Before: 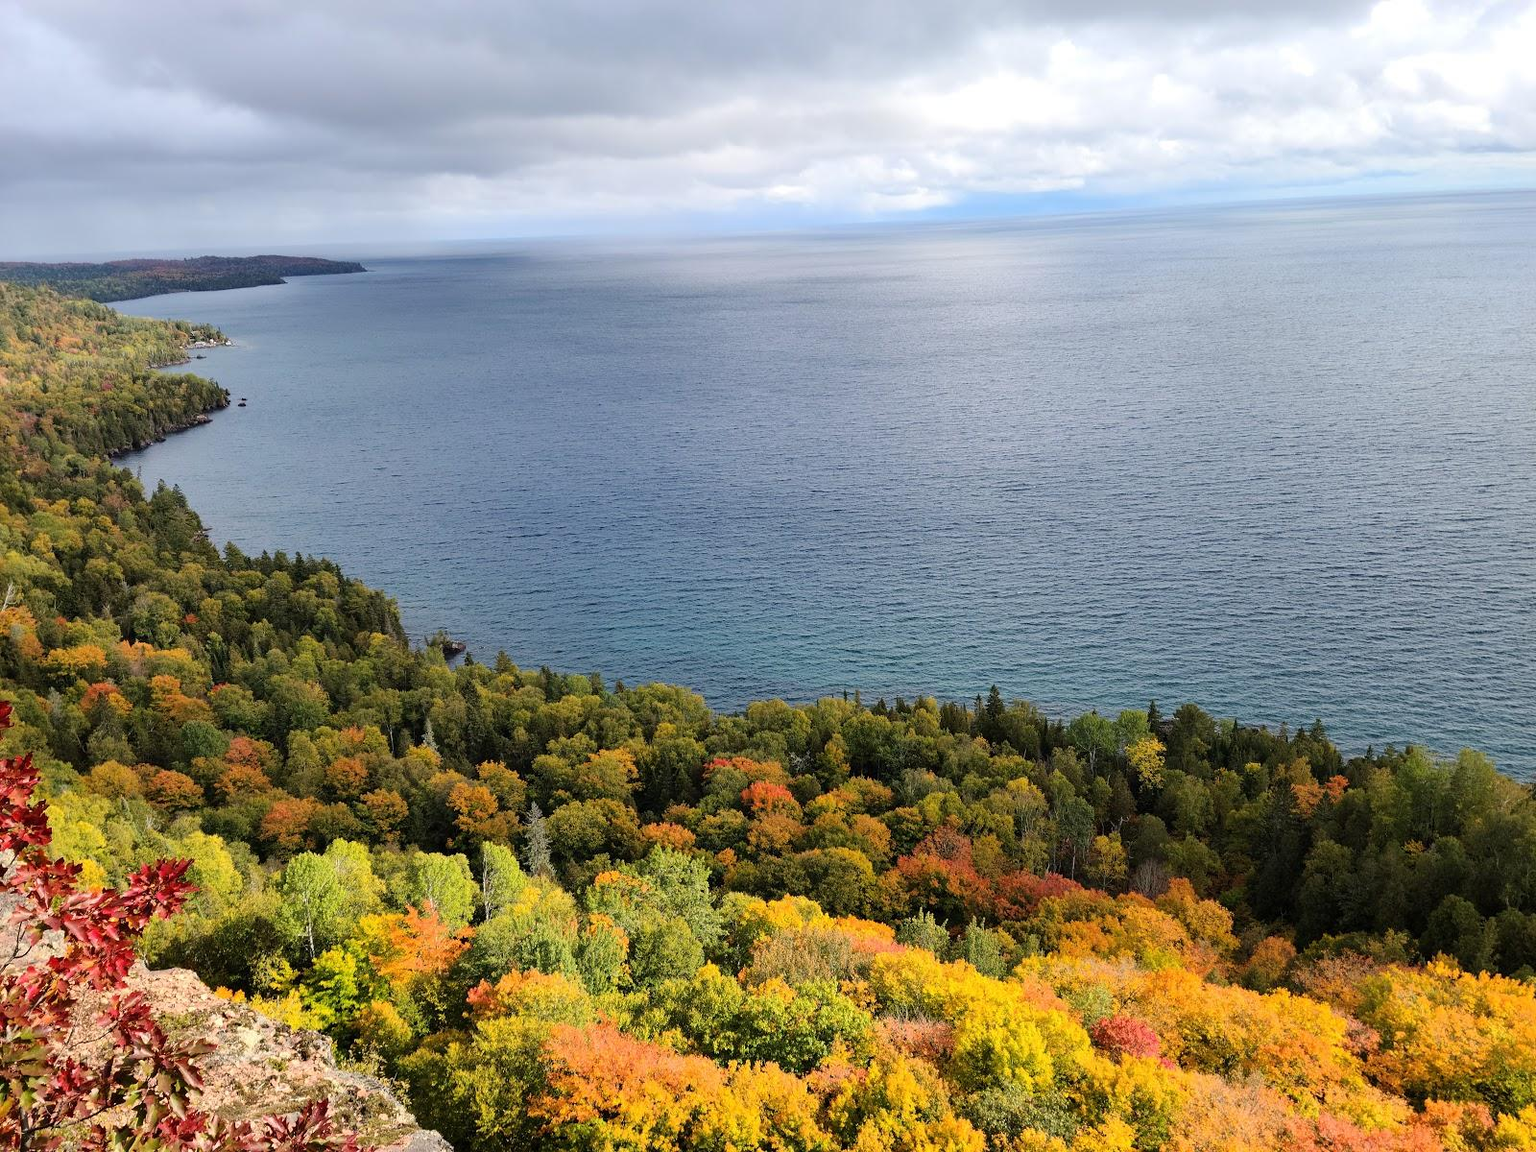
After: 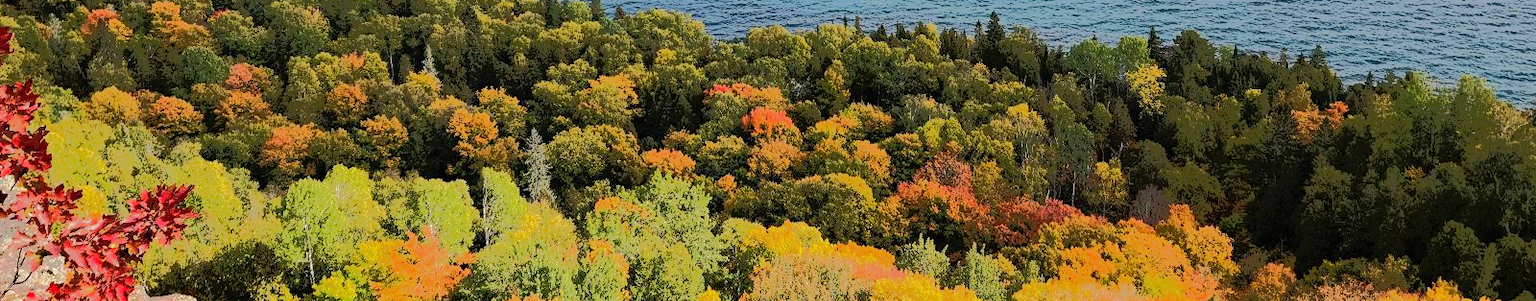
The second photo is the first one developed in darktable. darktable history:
tone equalizer: -7 EV -0.613 EV, -6 EV 1.04 EV, -5 EV -0.49 EV, -4 EV 0.428 EV, -3 EV 0.428 EV, -2 EV 0.135 EV, -1 EV -0.167 EV, +0 EV -0.367 EV, edges refinement/feathering 500, mask exposure compensation -1.57 EV, preserve details no
haze removal: strength 0.288, distance 0.254, adaptive false
crop and rotate: top 58.516%, bottom 15.264%
